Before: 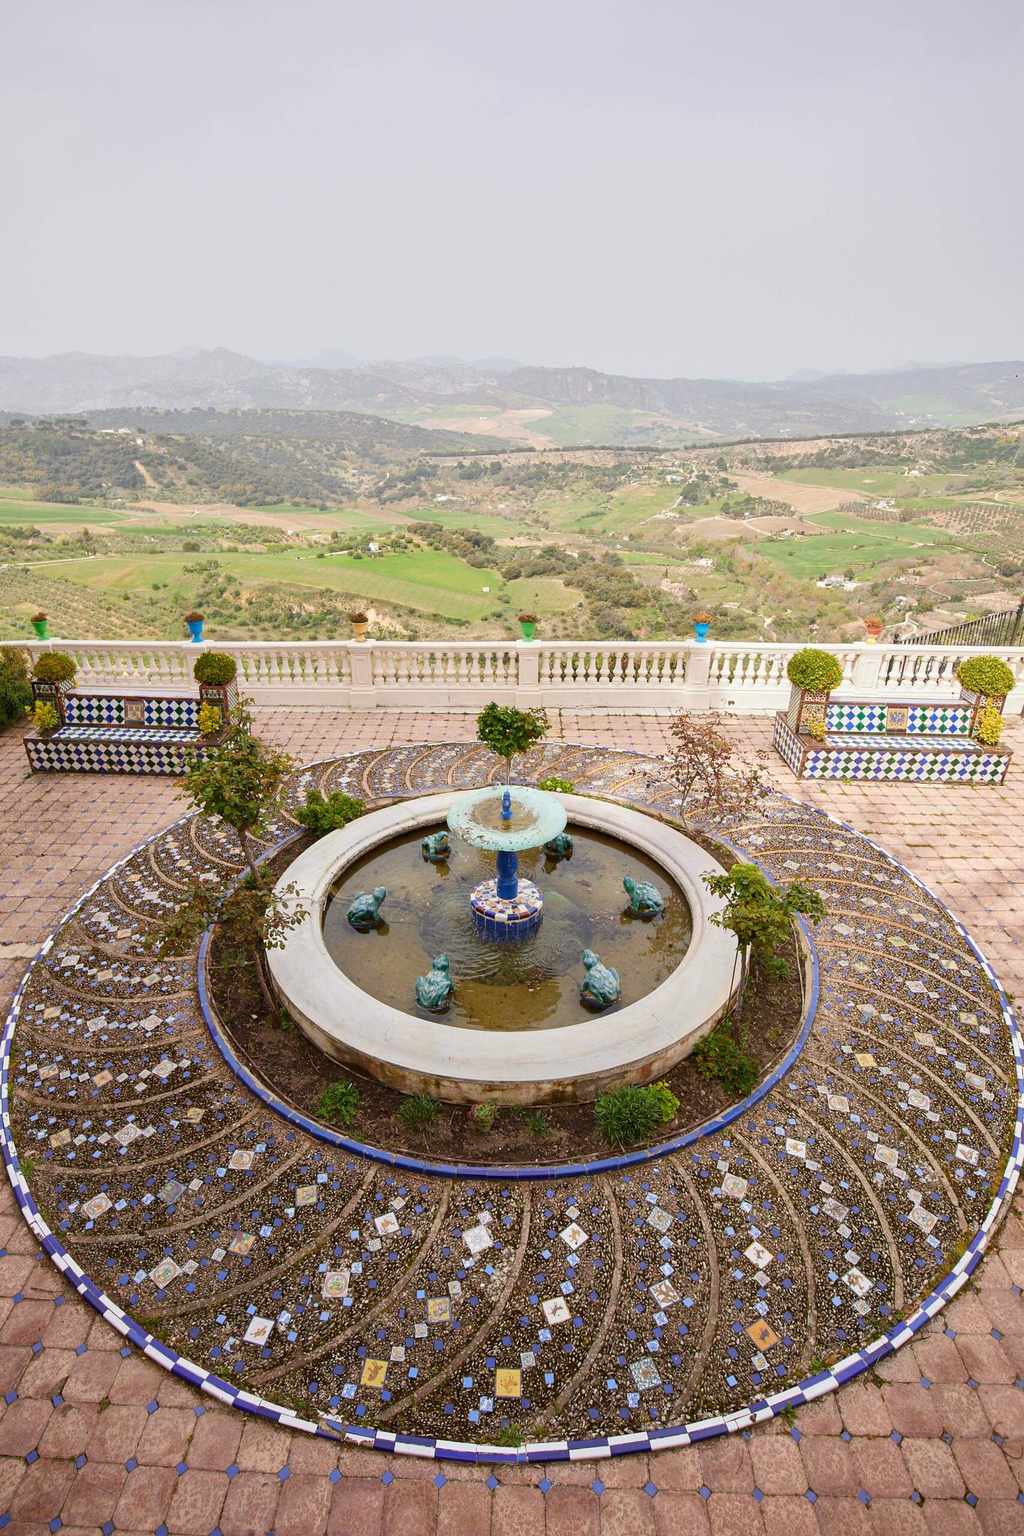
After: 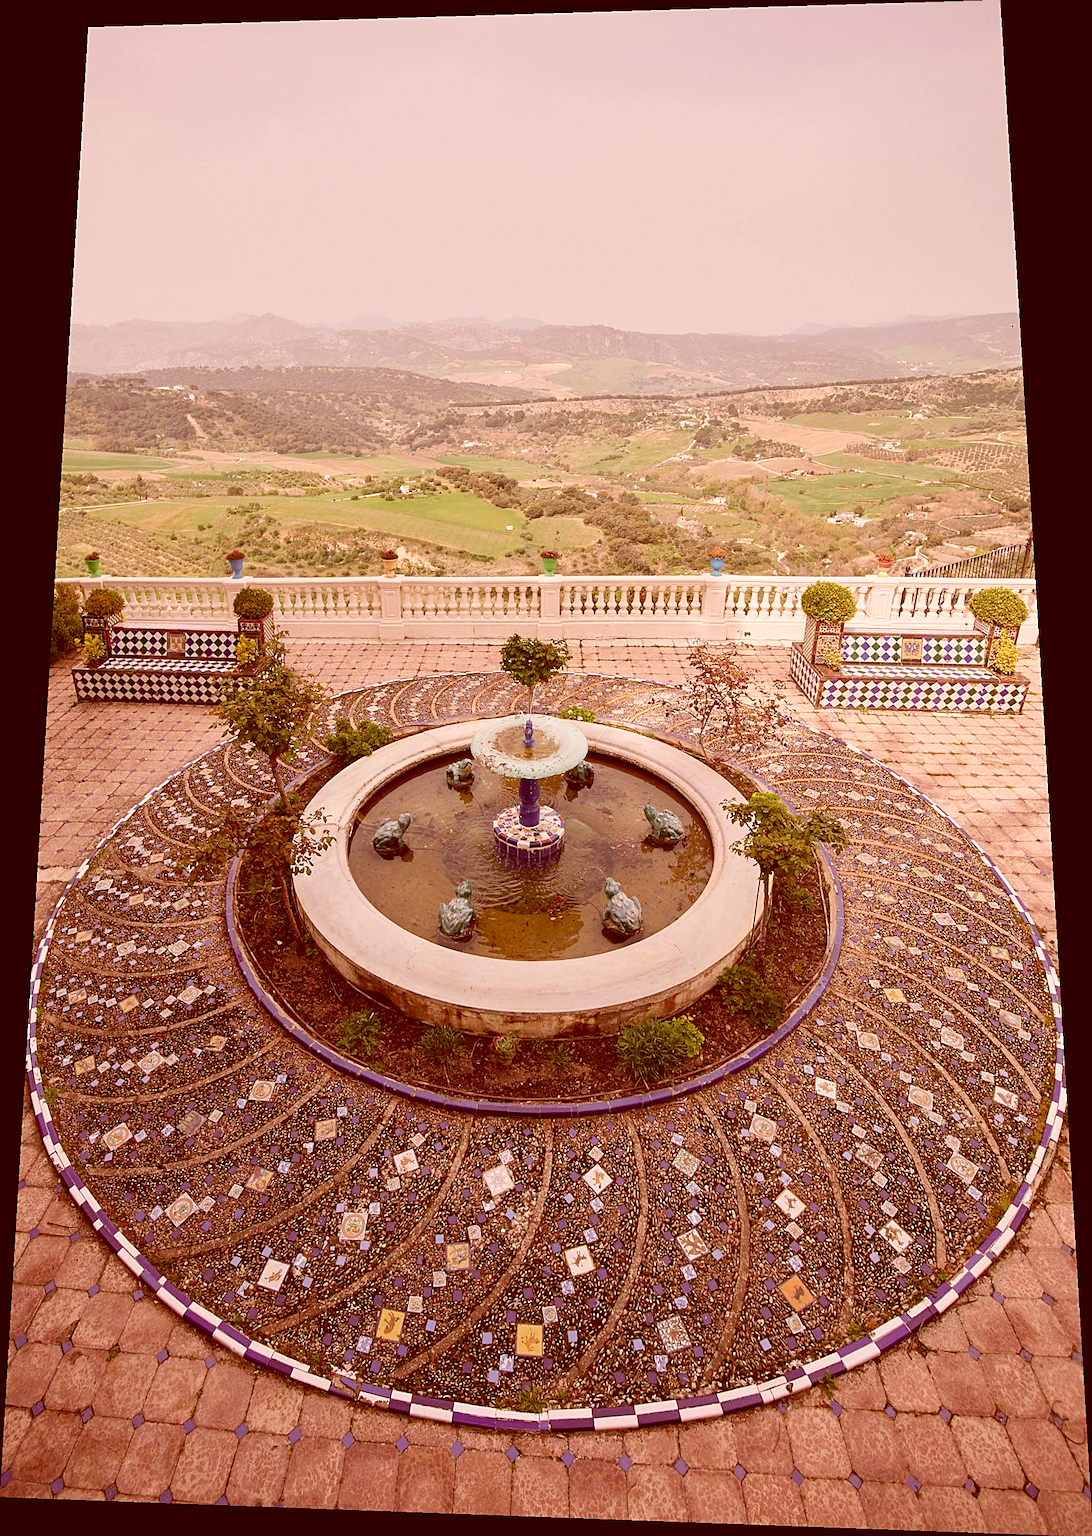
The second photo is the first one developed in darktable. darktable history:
sharpen: on, module defaults
color correction: highlights a* 9.03, highlights b* 8.71, shadows a* 40, shadows b* 40, saturation 0.8
rotate and perspective: rotation 0.128°, lens shift (vertical) -0.181, lens shift (horizontal) -0.044, shear 0.001, automatic cropping off
